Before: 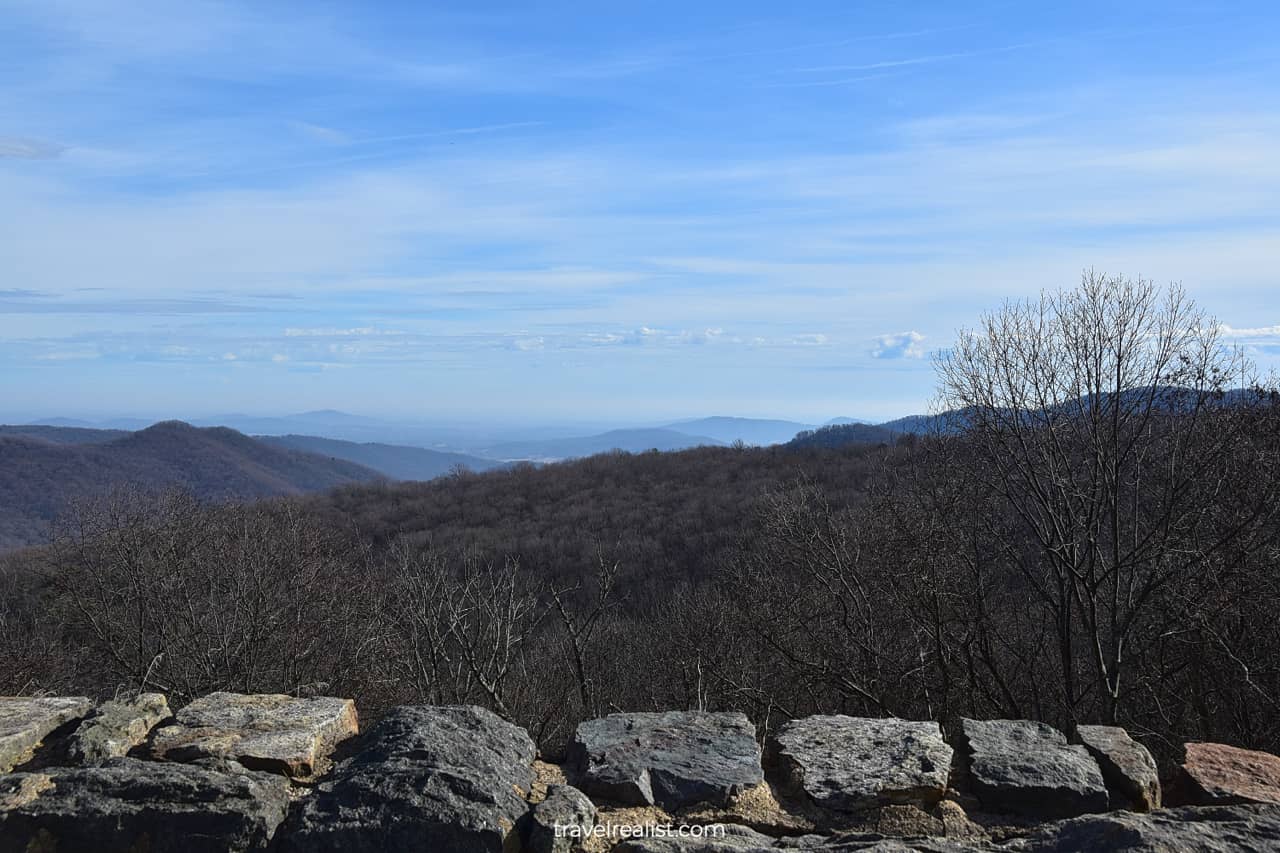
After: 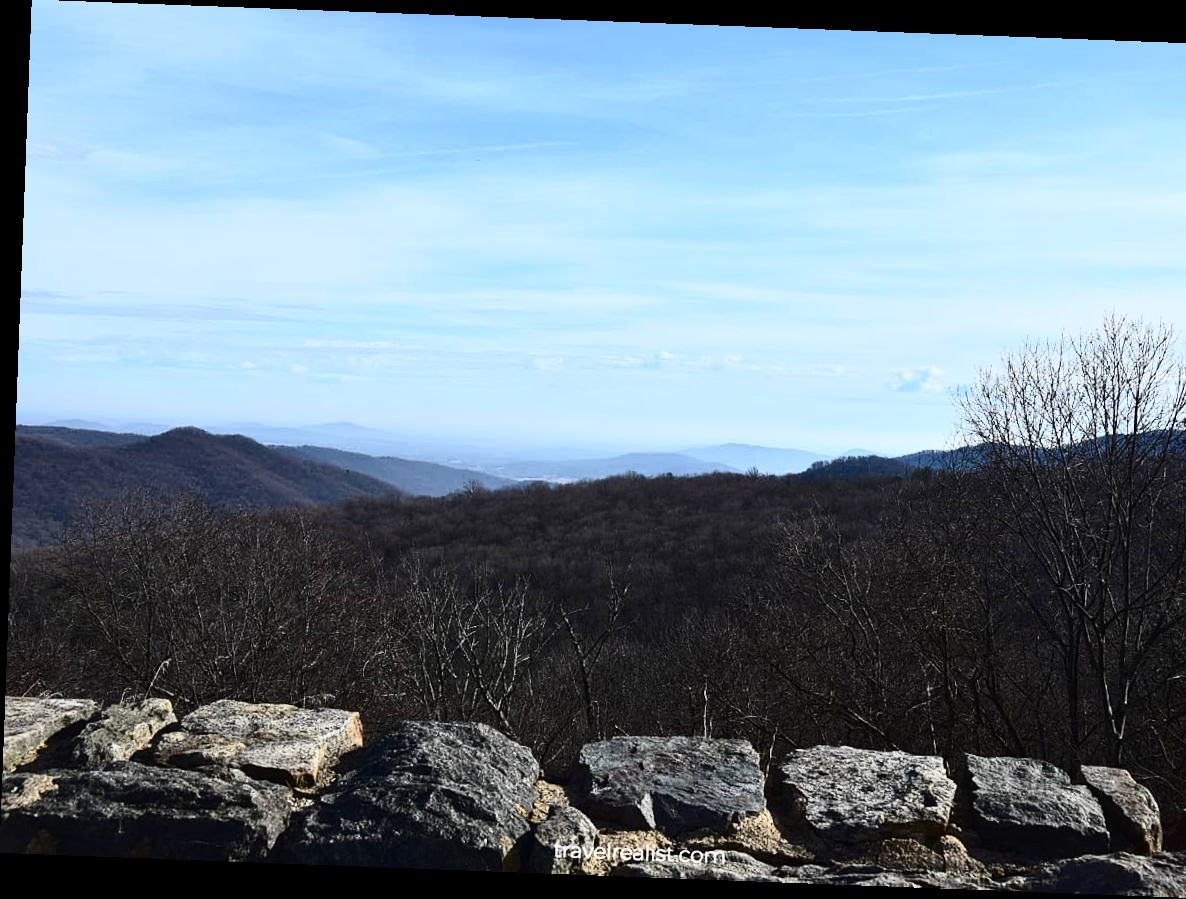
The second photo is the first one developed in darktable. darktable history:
tone equalizer: on, module defaults
contrast brightness saturation: contrast 0.39, brightness 0.1
crop: right 9.509%, bottom 0.031%
rotate and perspective: rotation 2.17°, automatic cropping off
